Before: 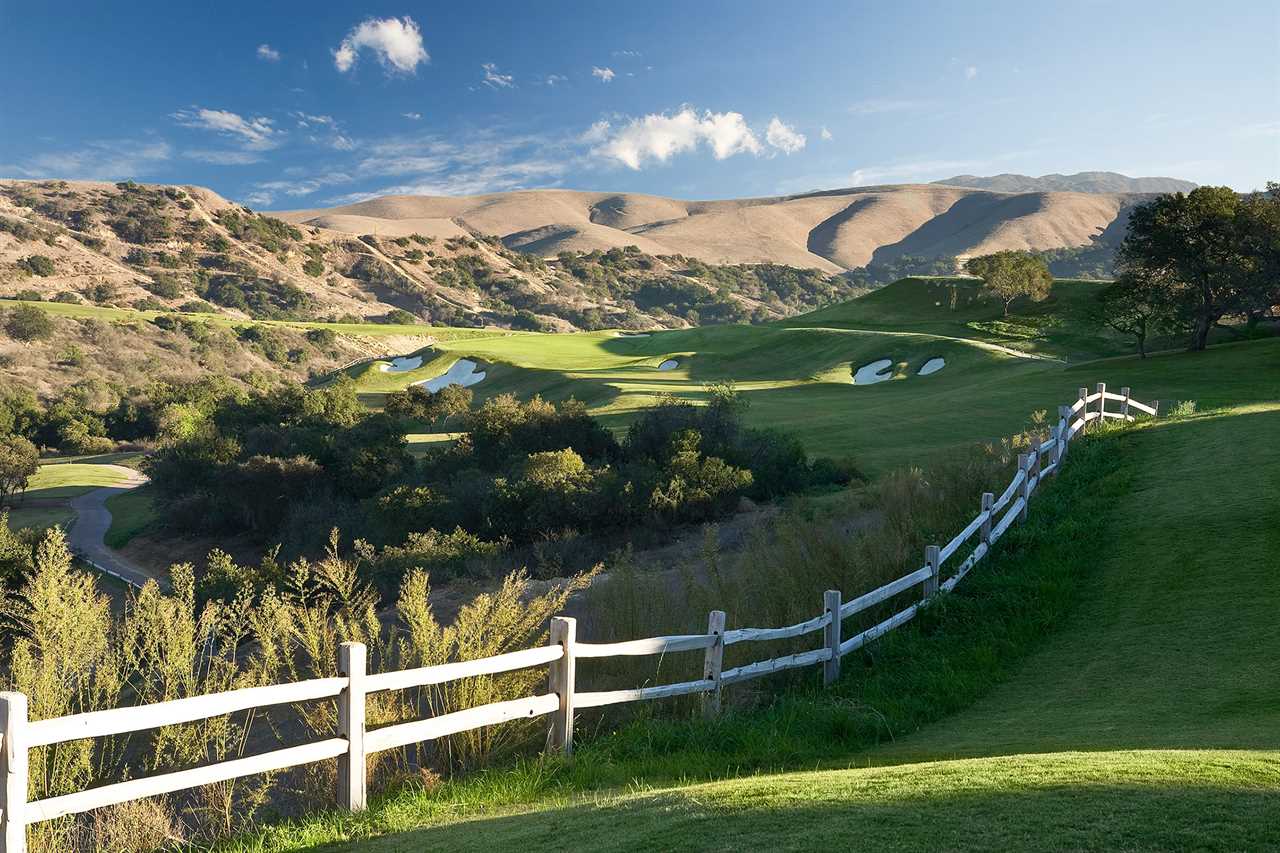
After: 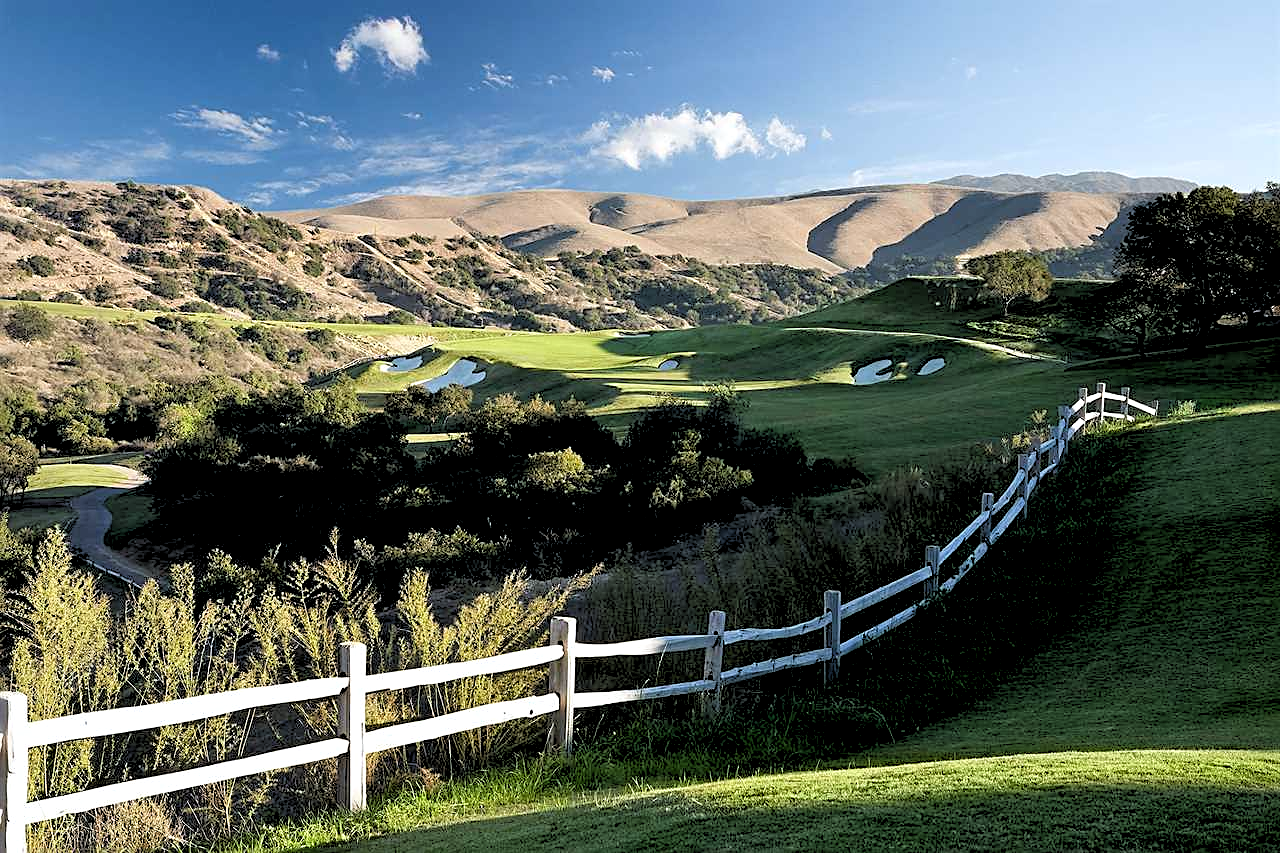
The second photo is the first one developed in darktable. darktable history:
rgb levels: levels [[0.029, 0.461, 0.922], [0, 0.5, 1], [0, 0.5, 1]]
sharpen: on, module defaults
white balance: red 0.98, blue 1.034
